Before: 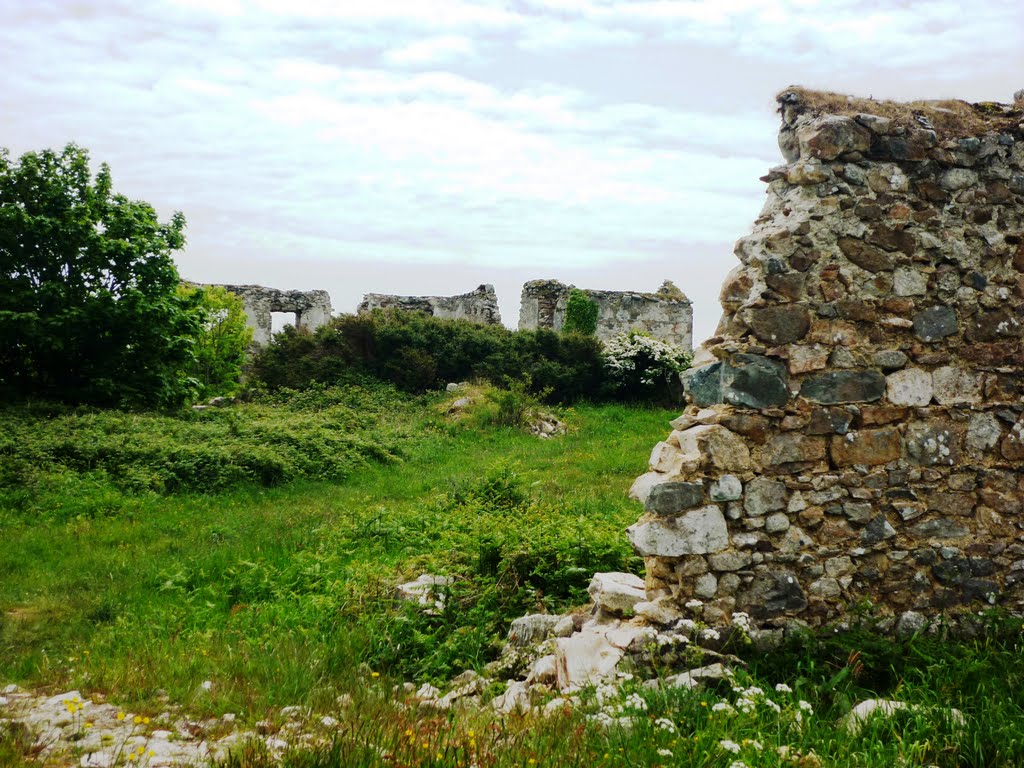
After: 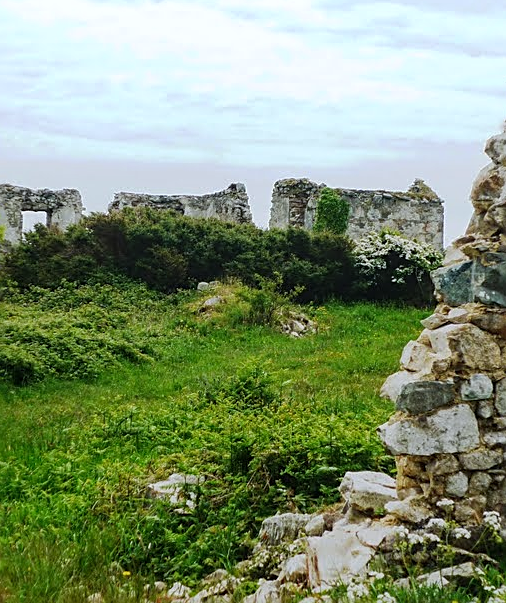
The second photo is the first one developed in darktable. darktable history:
white balance: red 0.976, blue 1.04
rotate and perspective: crop left 0, crop top 0
local contrast: detail 110%
sharpen: on, module defaults
crop and rotate: angle 0.02°, left 24.353%, top 13.219%, right 26.156%, bottom 8.224%
